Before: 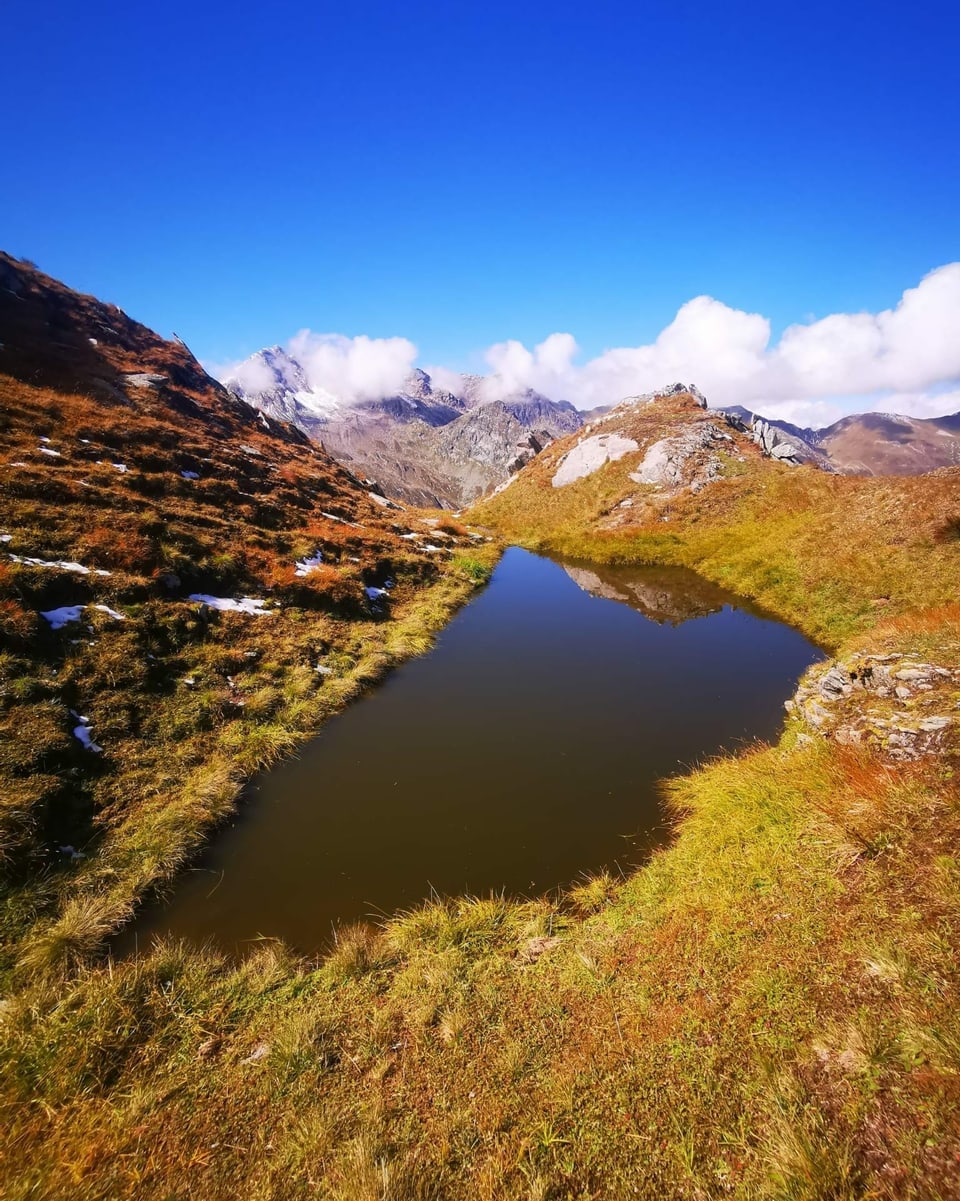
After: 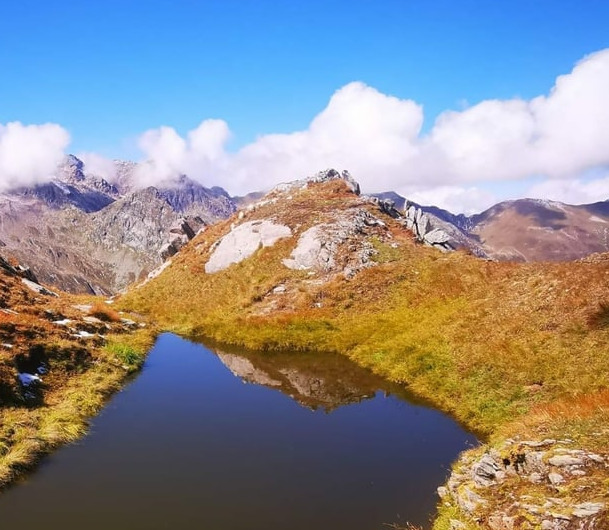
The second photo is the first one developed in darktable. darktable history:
crop: left 36.19%, top 17.844%, right 0.339%, bottom 37.985%
